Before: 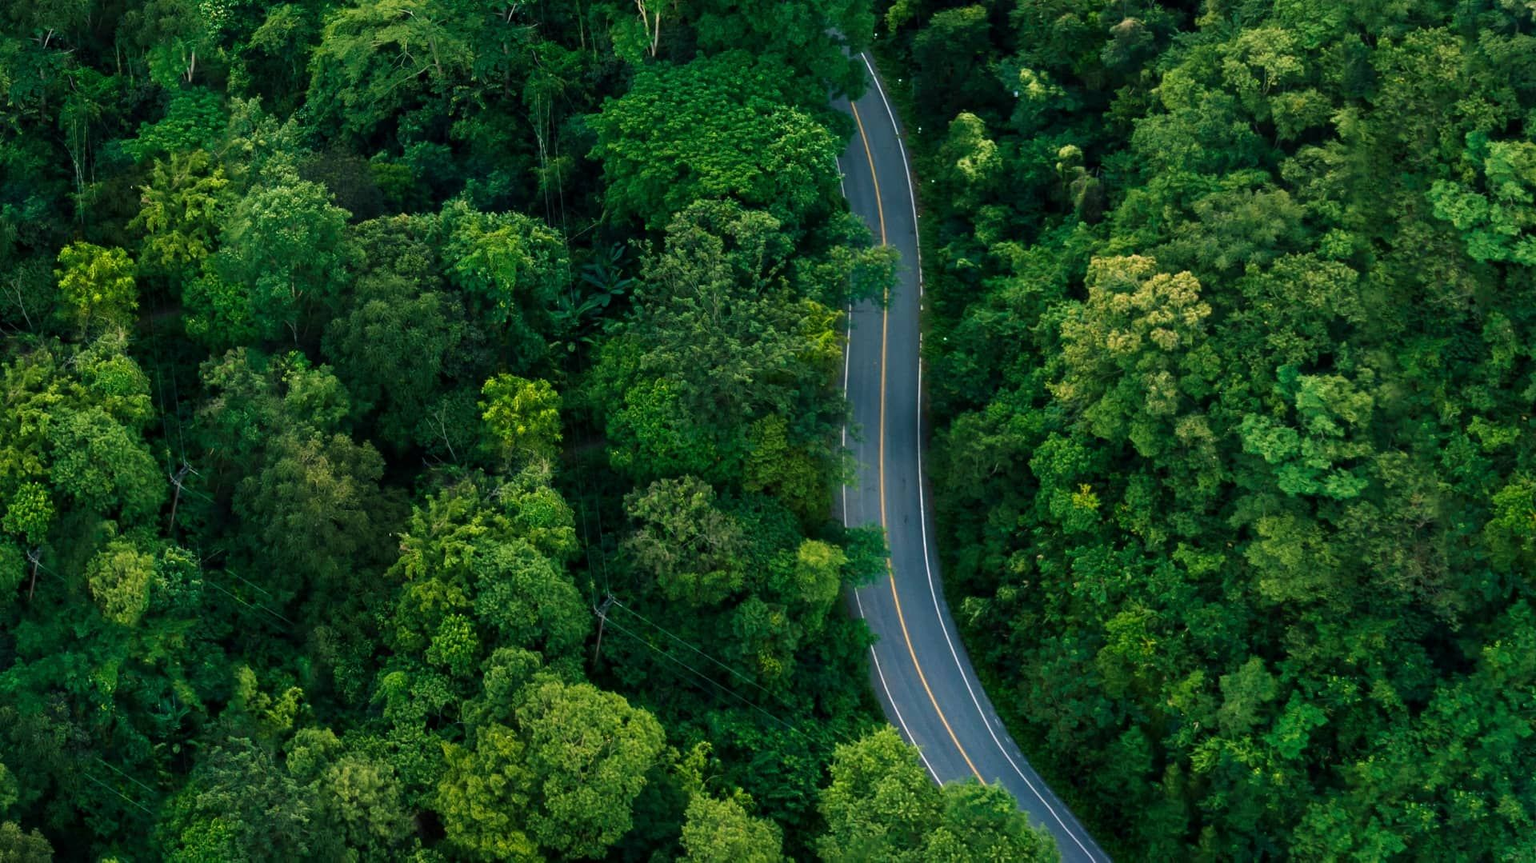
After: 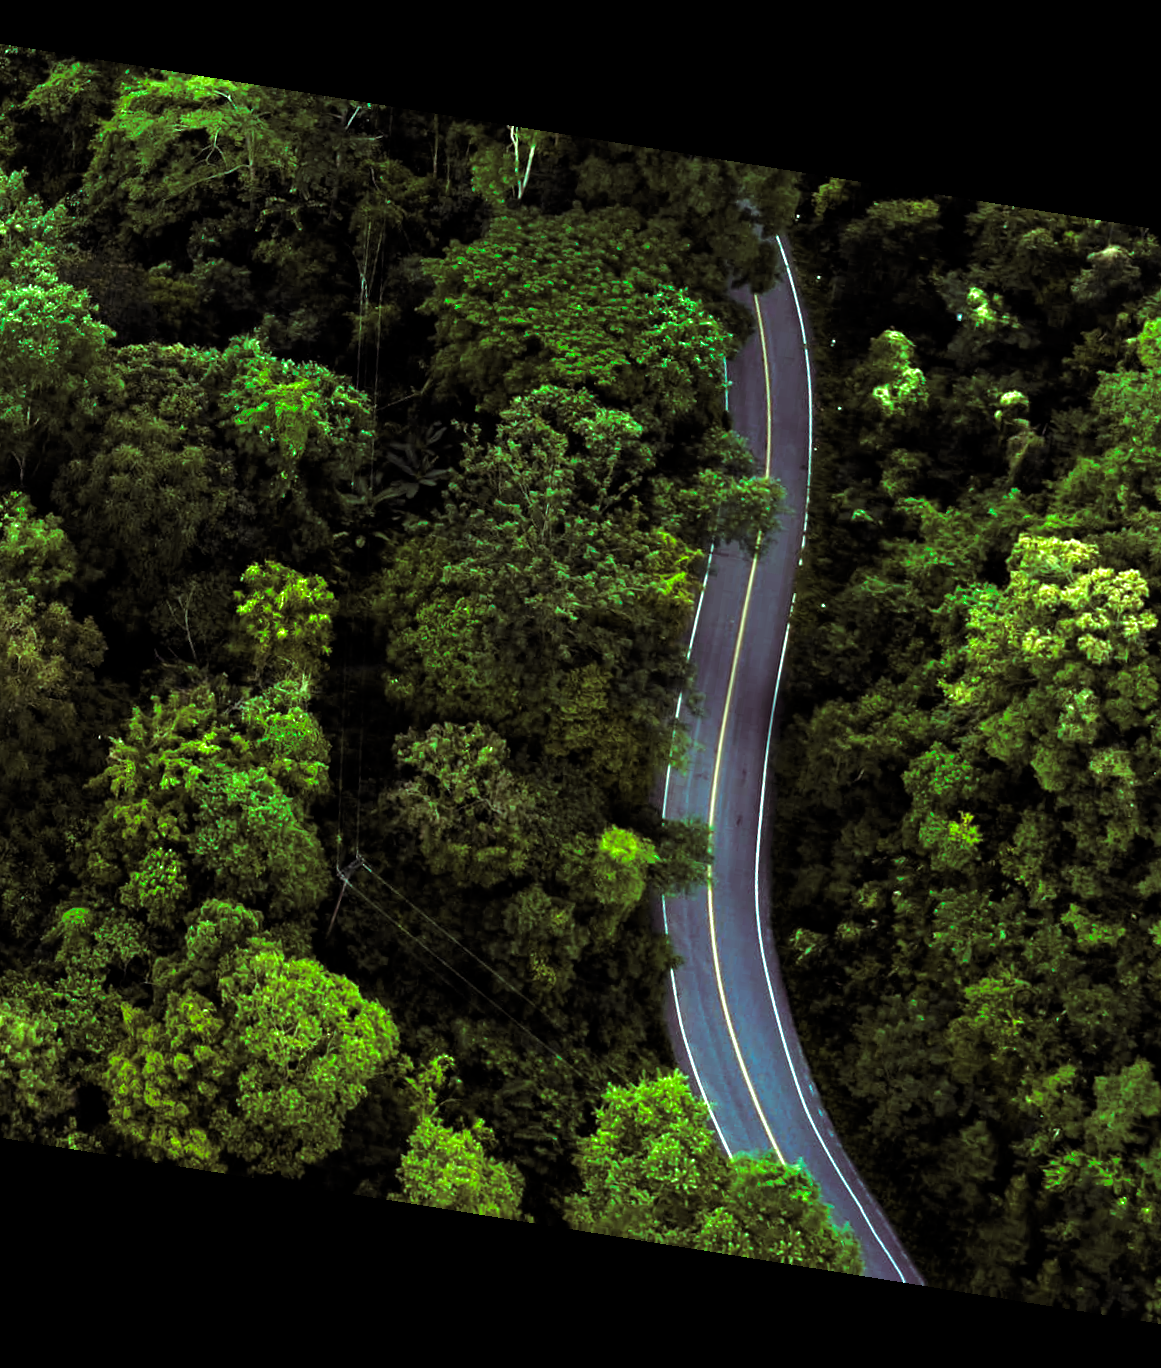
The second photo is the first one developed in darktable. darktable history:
exposure: exposure 0.367 EV, compensate highlight preservation false
white balance: red 0.986, blue 1.01
haze removal: compatibility mode true, adaptive false
color balance rgb: shadows lift › luminance -7.7%, shadows lift › chroma 2.13%, shadows lift › hue 165.27°, power › luminance -7.77%, power › chroma 1.1%, power › hue 215.88°, highlights gain › luminance 15.15%, highlights gain › chroma 7%, highlights gain › hue 125.57°, global offset › luminance -0.33%, global offset › chroma 0.11%, global offset › hue 165.27°, perceptual saturation grading › global saturation 24.42%, perceptual saturation grading › highlights -24.42%, perceptual saturation grading › mid-tones 24.42%, perceptual saturation grading › shadows 40%, perceptual brilliance grading › global brilliance -5%, perceptual brilliance grading › highlights 24.42%, perceptual brilliance grading › mid-tones 7%, perceptual brilliance grading › shadows -5%
crop: left 21.674%, right 22.086%
split-toning: on, module defaults
rotate and perspective: rotation 9.12°, automatic cropping off
